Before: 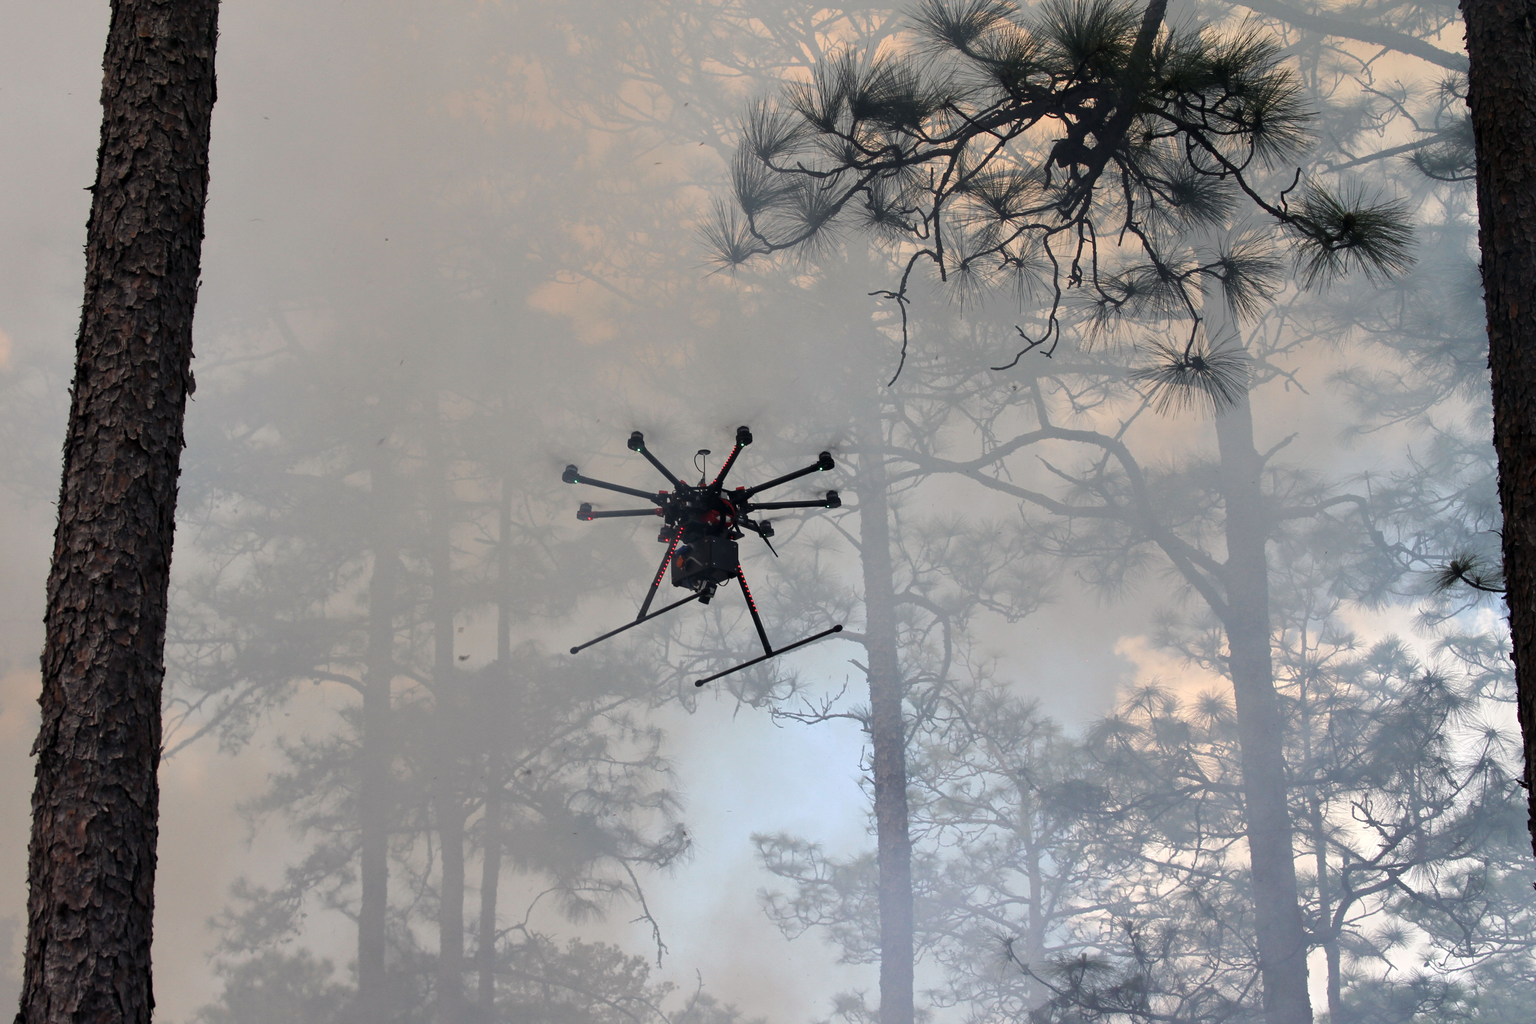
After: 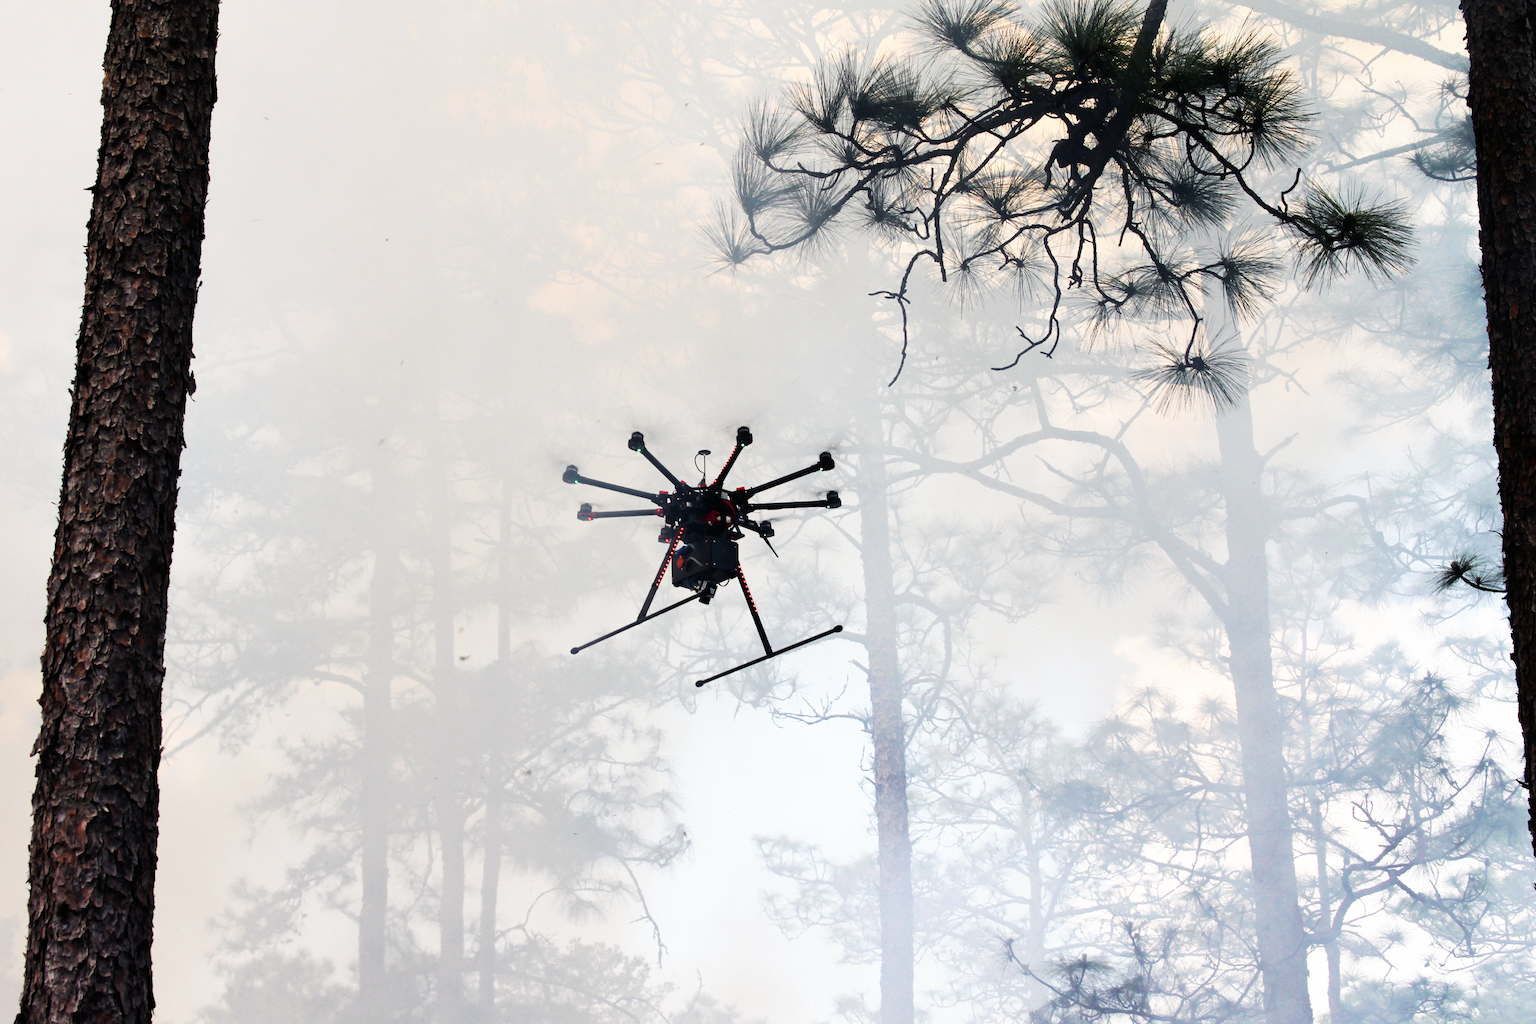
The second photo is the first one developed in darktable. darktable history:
base curve: curves: ch0 [(0, 0) (0.007, 0.004) (0.027, 0.03) (0.046, 0.07) (0.207, 0.54) (0.442, 0.872) (0.673, 0.972) (1, 1)], preserve colors none
exposure: exposure -0.064 EV, compensate highlight preservation false
